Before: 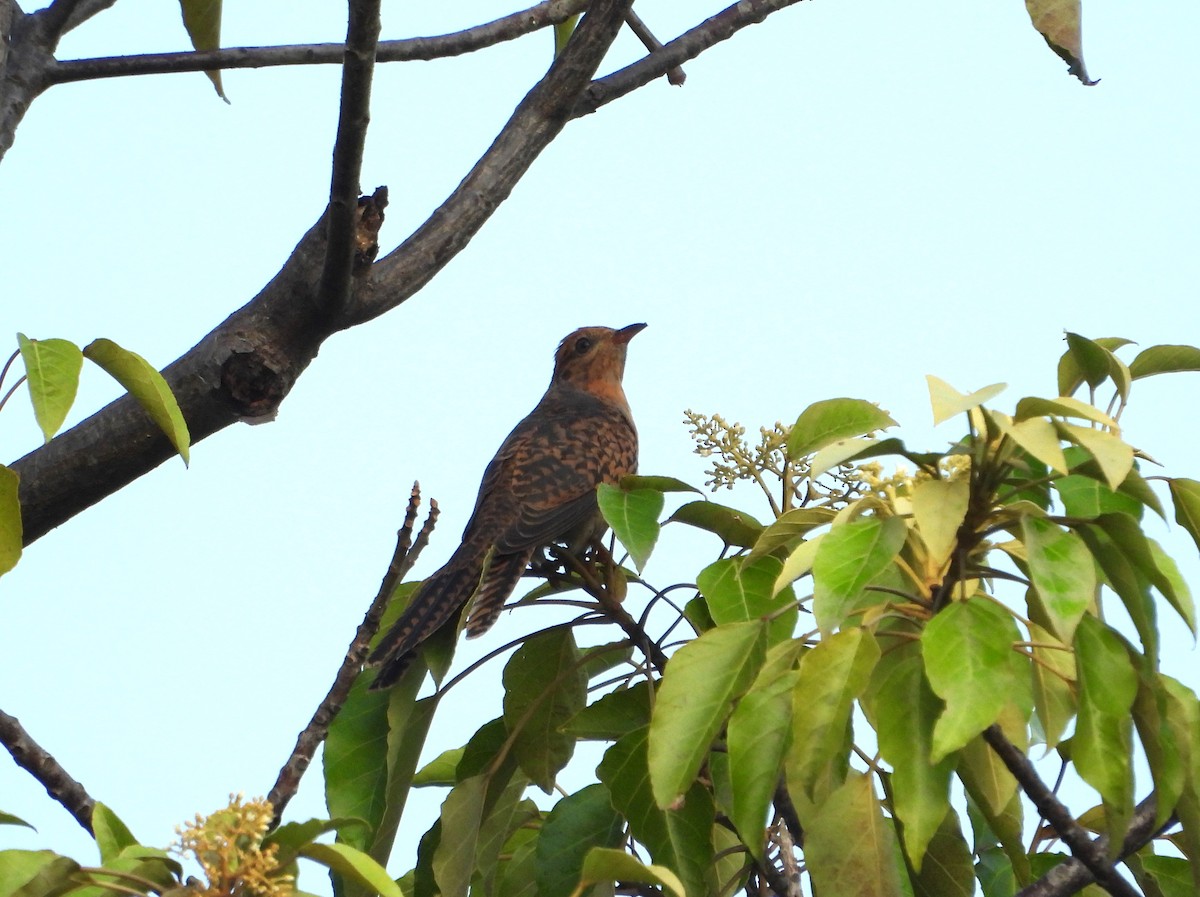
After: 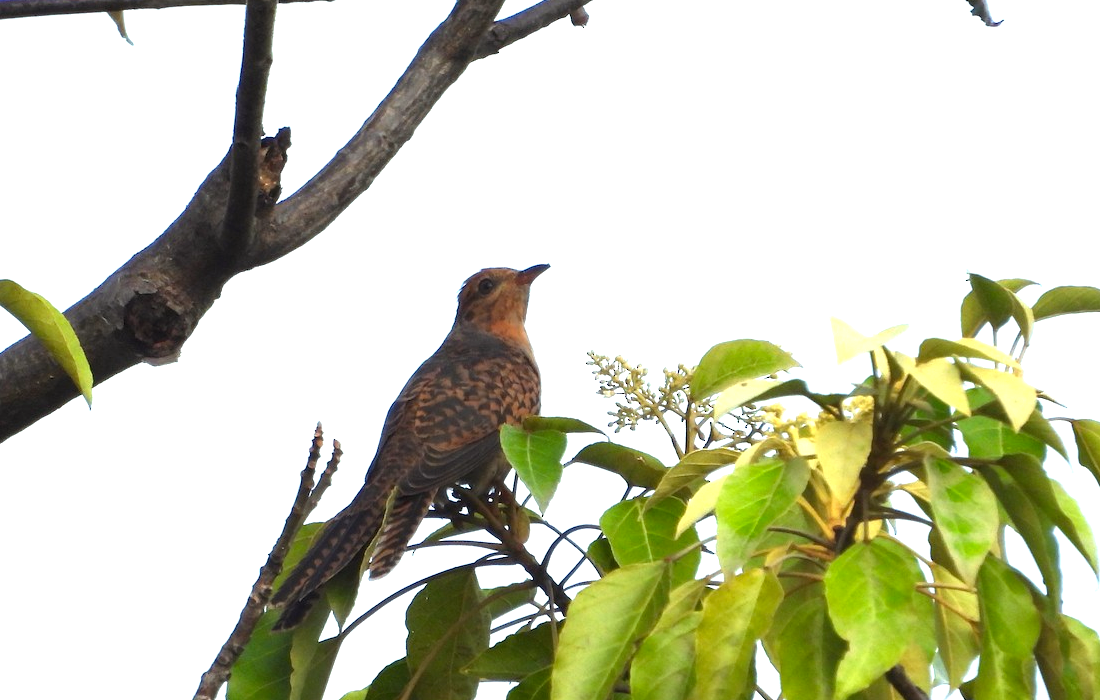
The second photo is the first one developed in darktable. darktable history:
crop: left 8.16%, top 6.598%, bottom 15.279%
color balance rgb: shadows lift › chroma 1.04%, shadows lift › hue 28.09°, perceptual saturation grading › global saturation 0.113%, perceptual brilliance grading › global brilliance 18.054%
